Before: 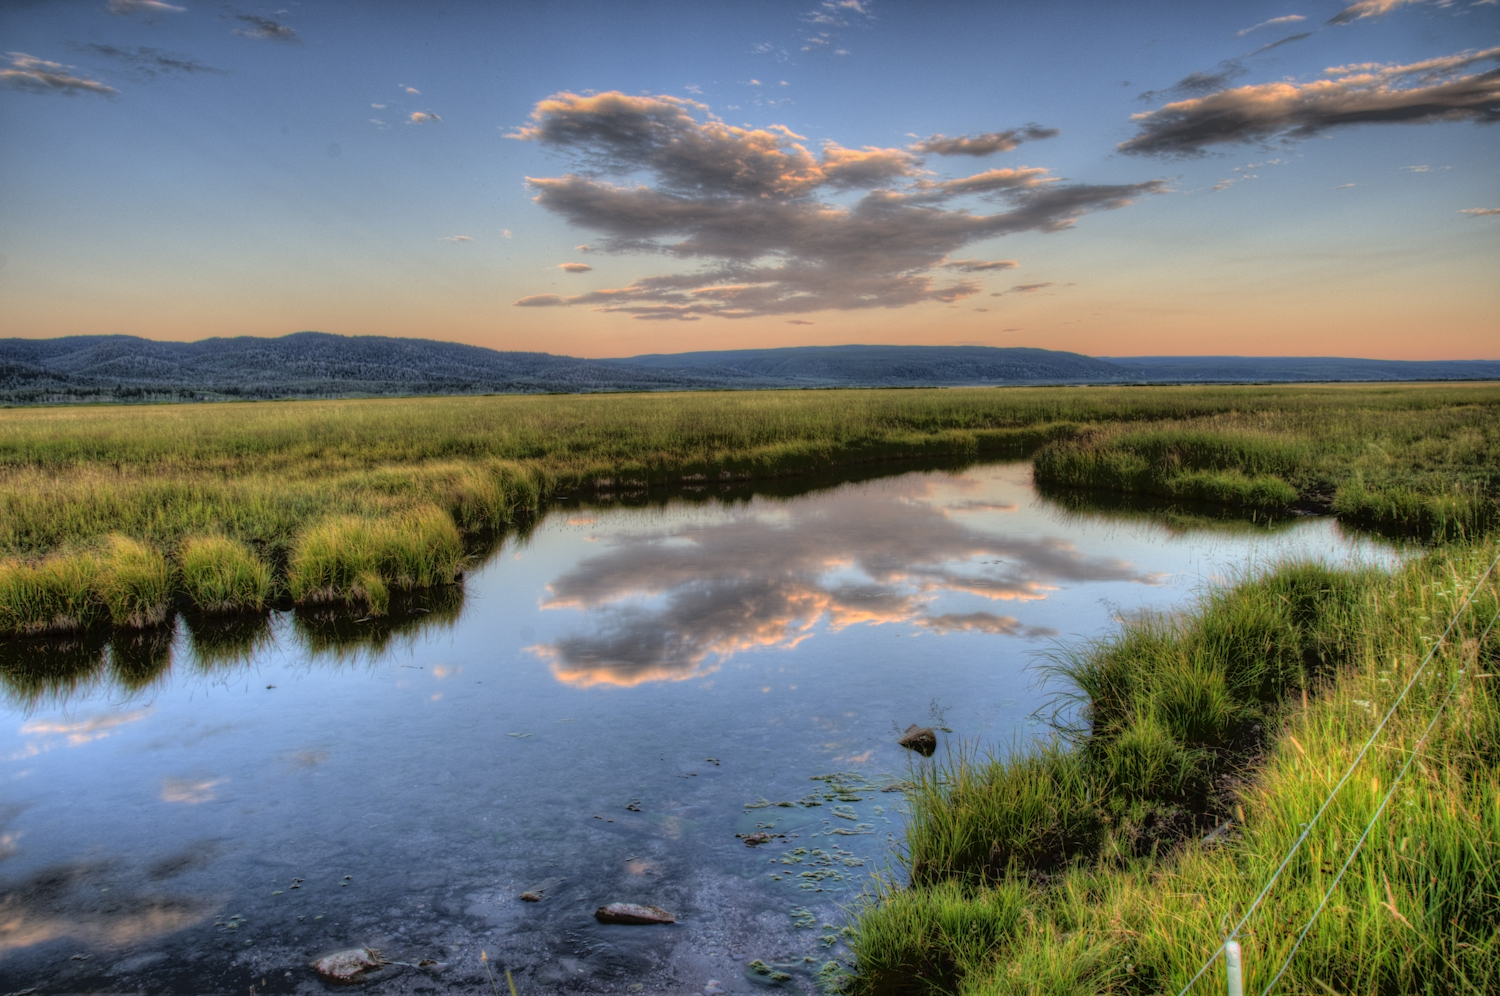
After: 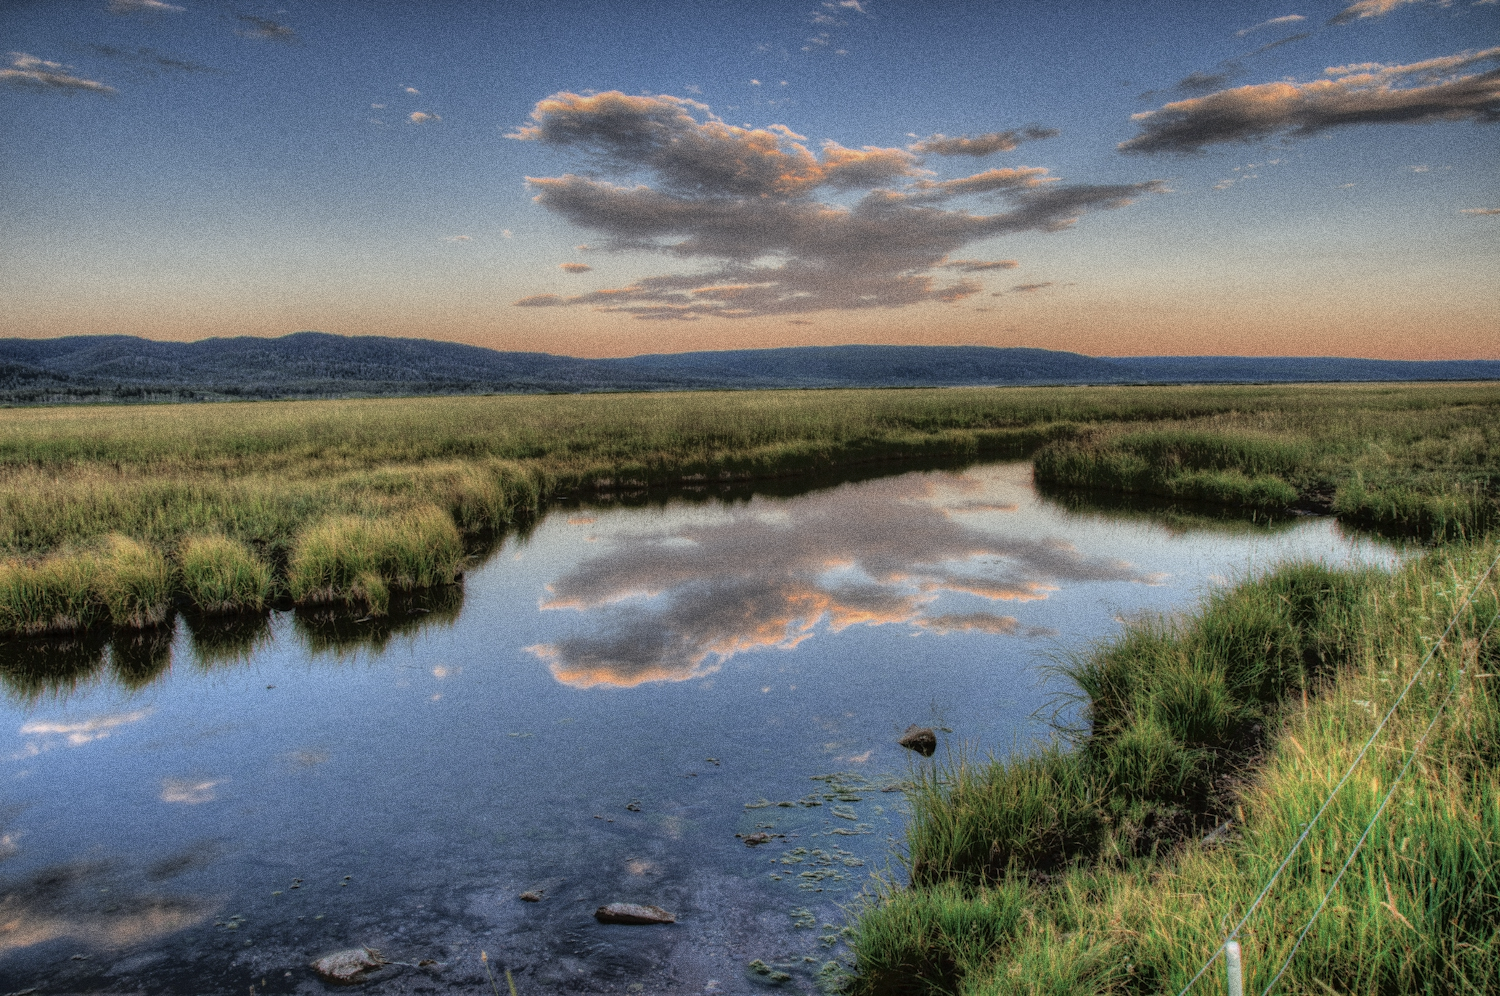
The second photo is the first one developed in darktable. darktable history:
color zones: curves: ch0 [(0, 0.5) (0.125, 0.4) (0.25, 0.5) (0.375, 0.4) (0.5, 0.4) (0.625, 0.35) (0.75, 0.35) (0.875, 0.5)]; ch1 [(0, 0.35) (0.125, 0.45) (0.25, 0.35) (0.375, 0.35) (0.5, 0.35) (0.625, 0.35) (0.75, 0.45) (0.875, 0.35)]; ch2 [(0, 0.6) (0.125, 0.5) (0.25, 0.5) (0.375, 0.6) (0.5, 0.6) (0.625, 0.5) (0.75, 0.5) (0.875, 0.5)]
grain: coarseness 0.09 ISO, strength 40%
